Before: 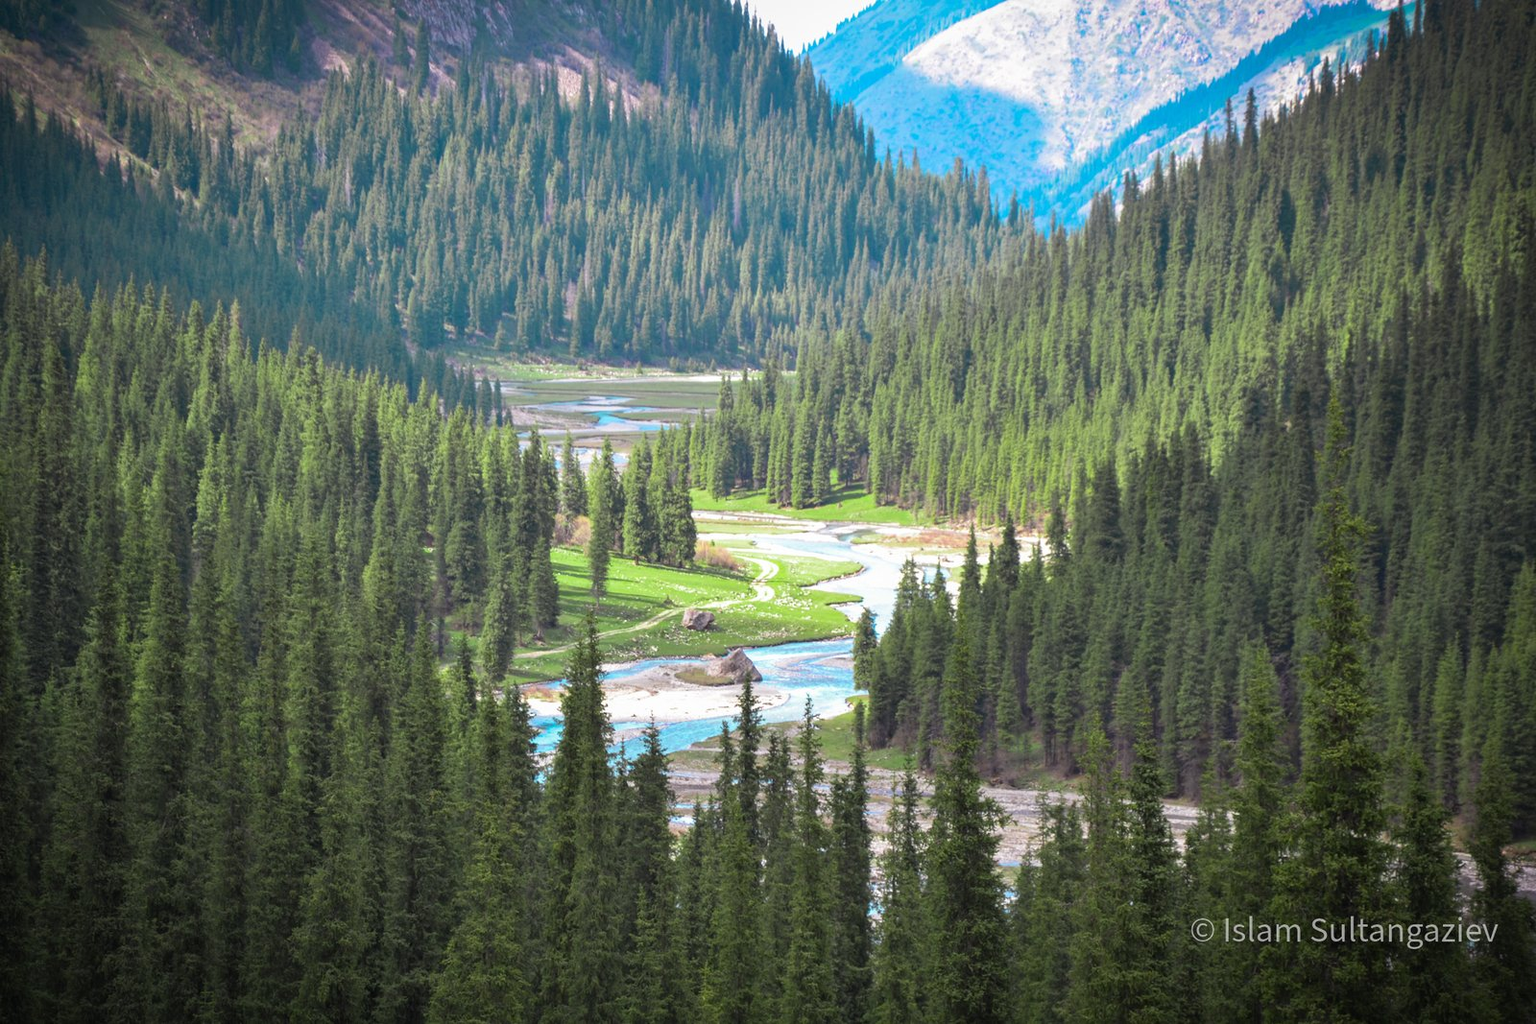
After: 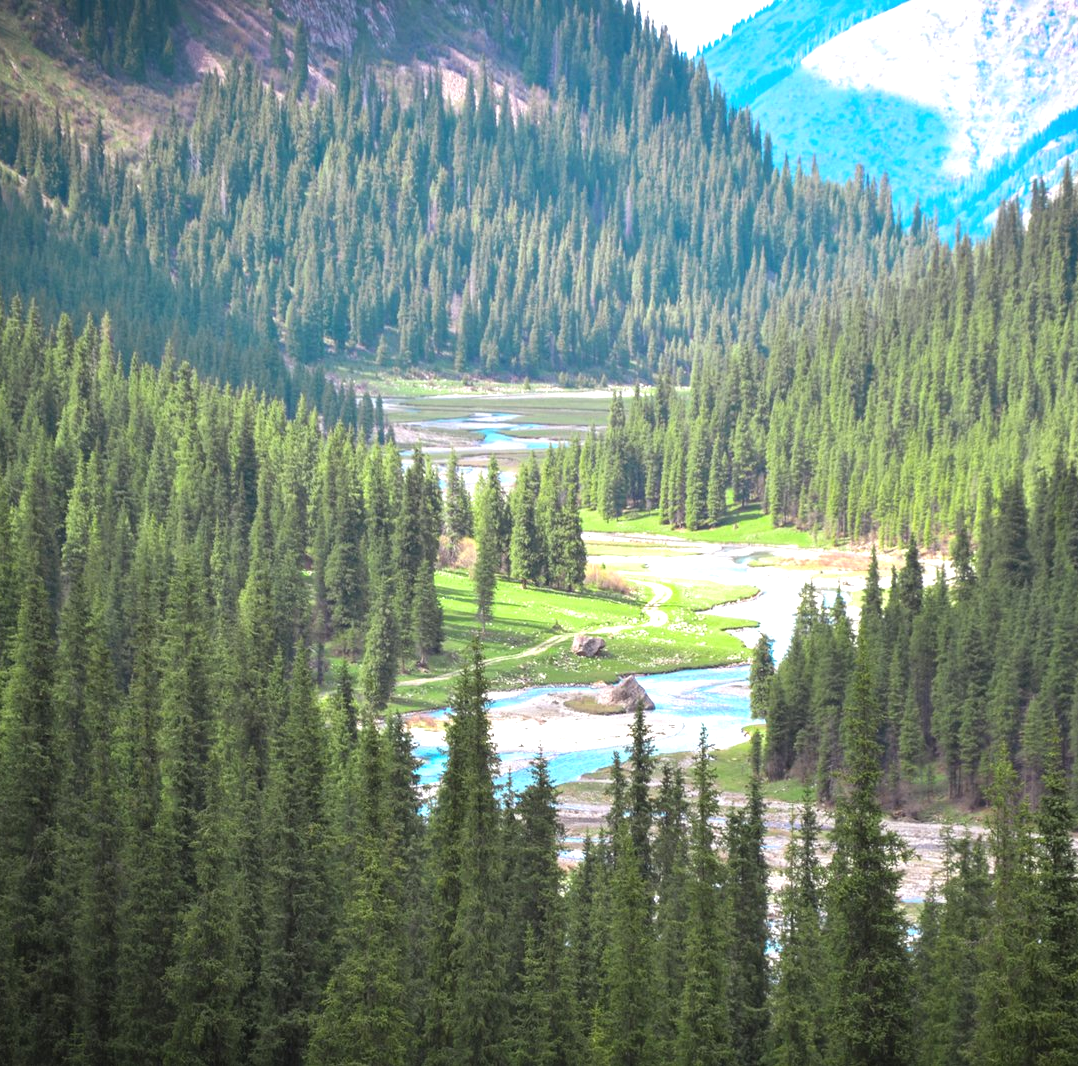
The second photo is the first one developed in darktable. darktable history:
crop and rotate: left 8.707%, right 23.906%
exposure: black level correction -0.001, exposure 0.537 EV, compensate exposure bias true, compensate highlight preservation false
